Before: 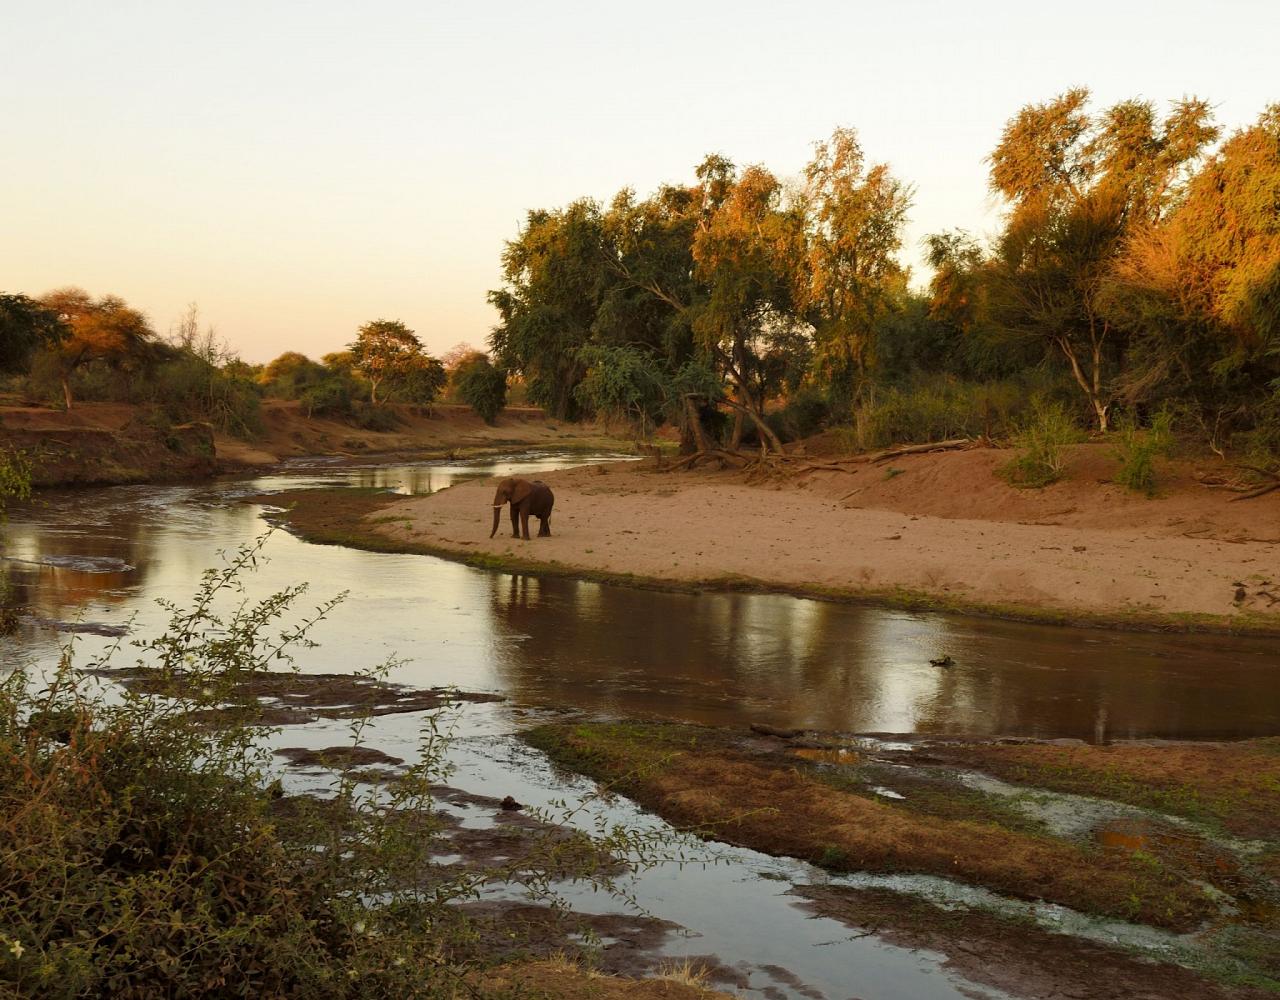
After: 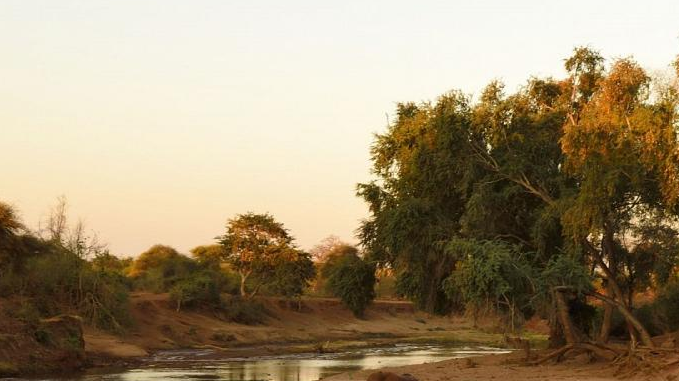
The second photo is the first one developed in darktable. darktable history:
crop: left 10.25%, top 10.702%, right 36.655%, bottom 51.144%
